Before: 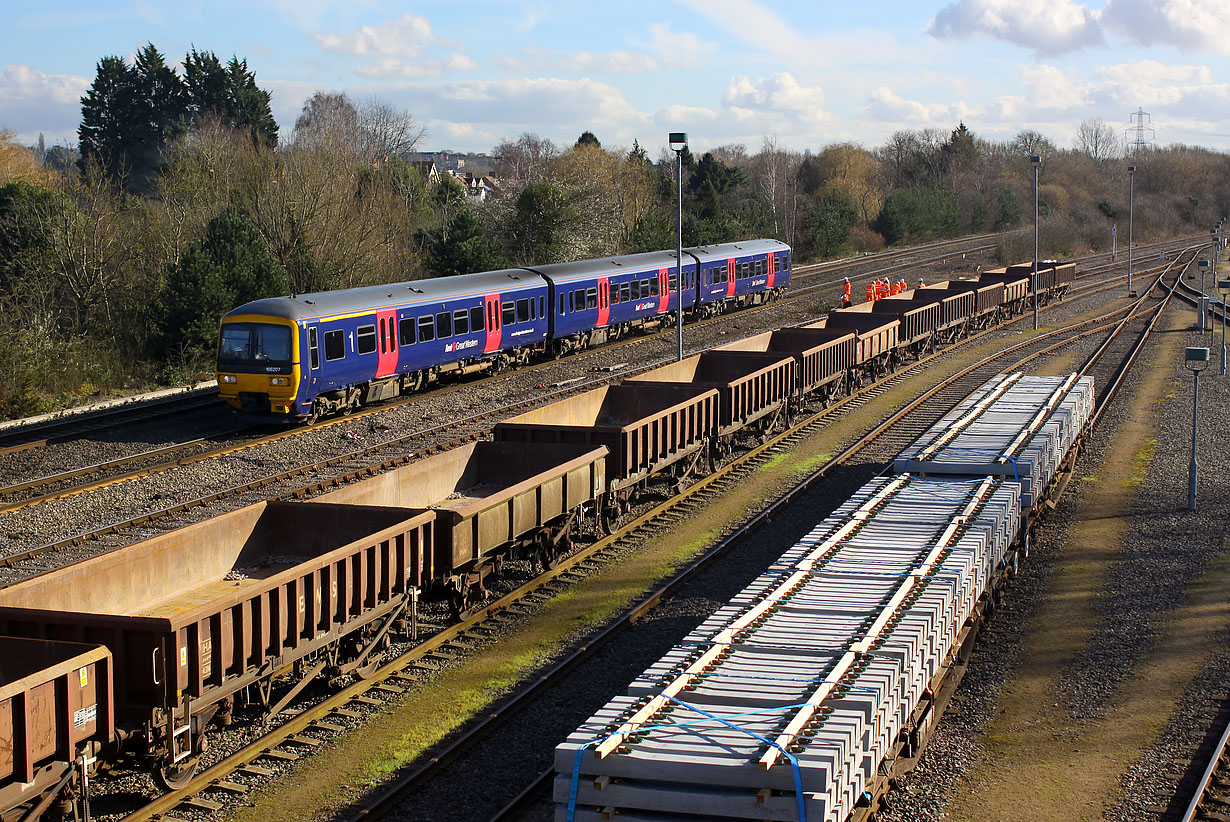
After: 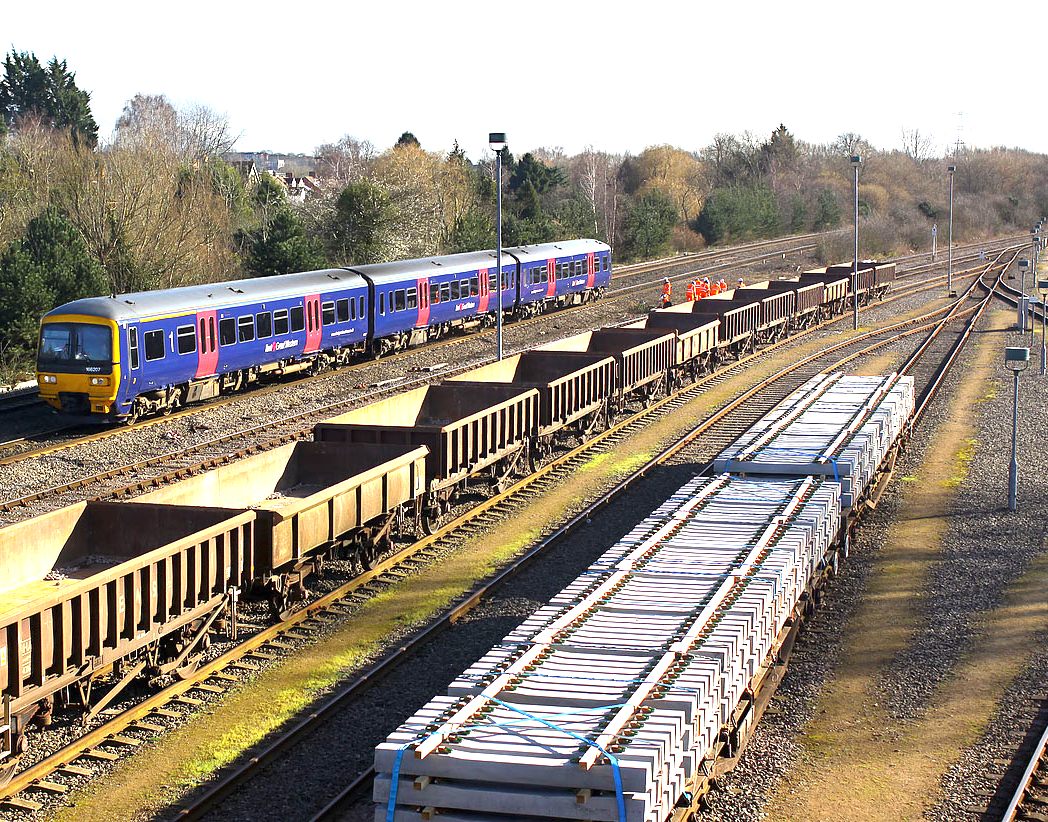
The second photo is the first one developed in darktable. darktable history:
exposure: black level correction 0, exposure 1.297 EV, compensate highlight preservation false
crop and rotate: left 14.716%
